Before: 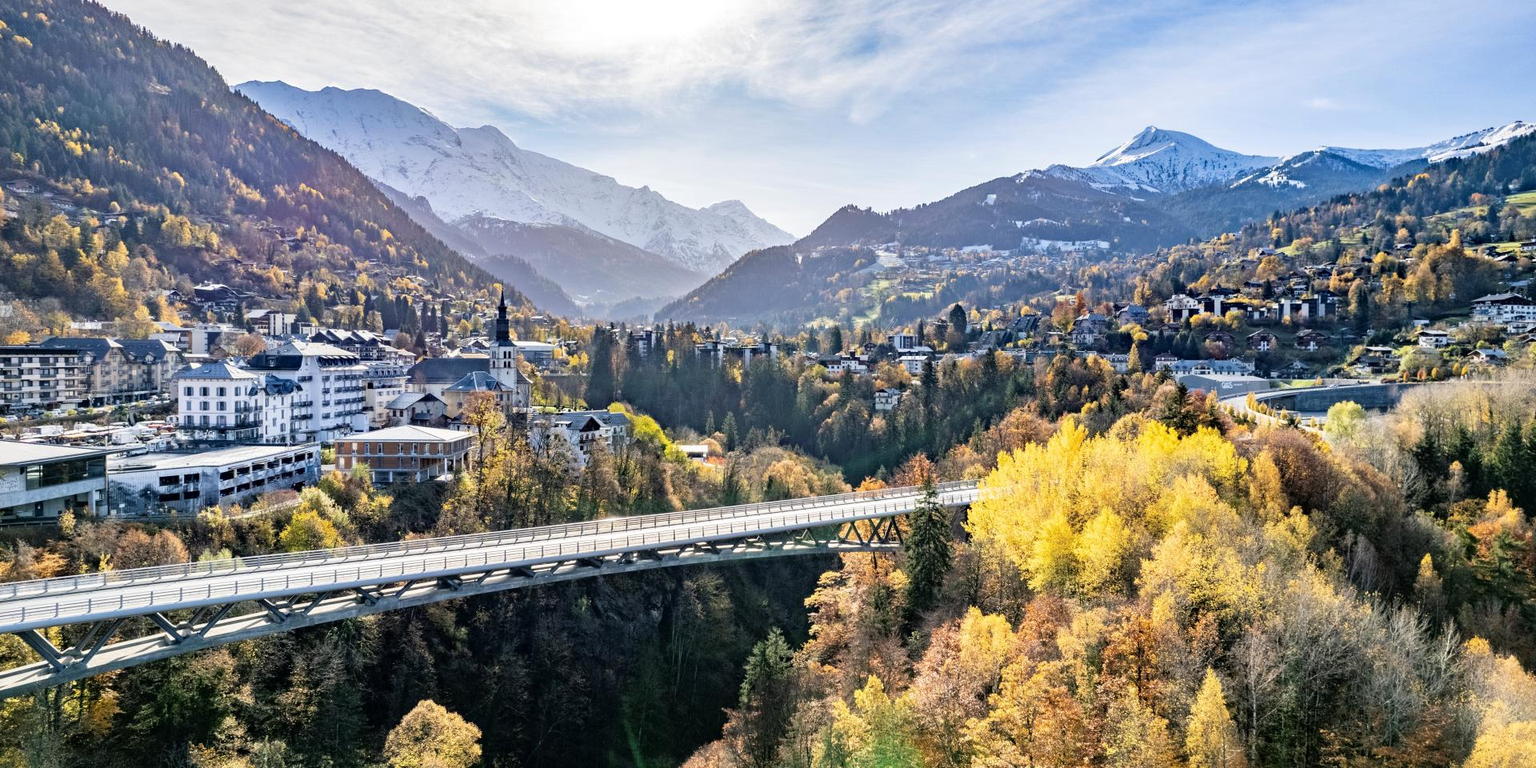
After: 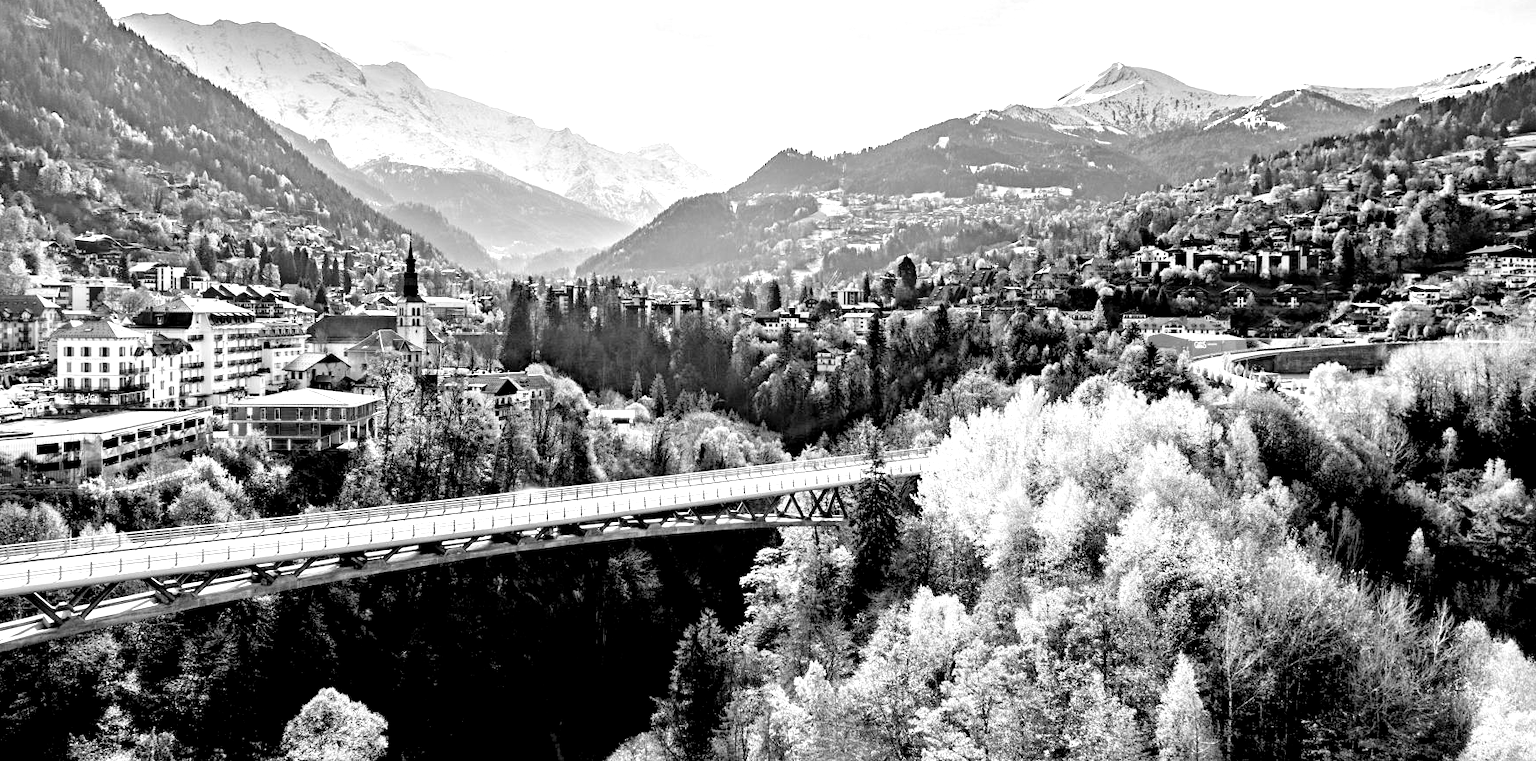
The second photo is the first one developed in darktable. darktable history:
crop and rotate: left 8.194%, top 9.059%
exposure: black level correction 0.036, exposure 0.9 EV, compensate exposure bias true, compensate highlight preservation false
color calibration: output gray [0.267, 0.423, 0.261, 0], x 0.337, y 0.349, temperature 5384.71 K
